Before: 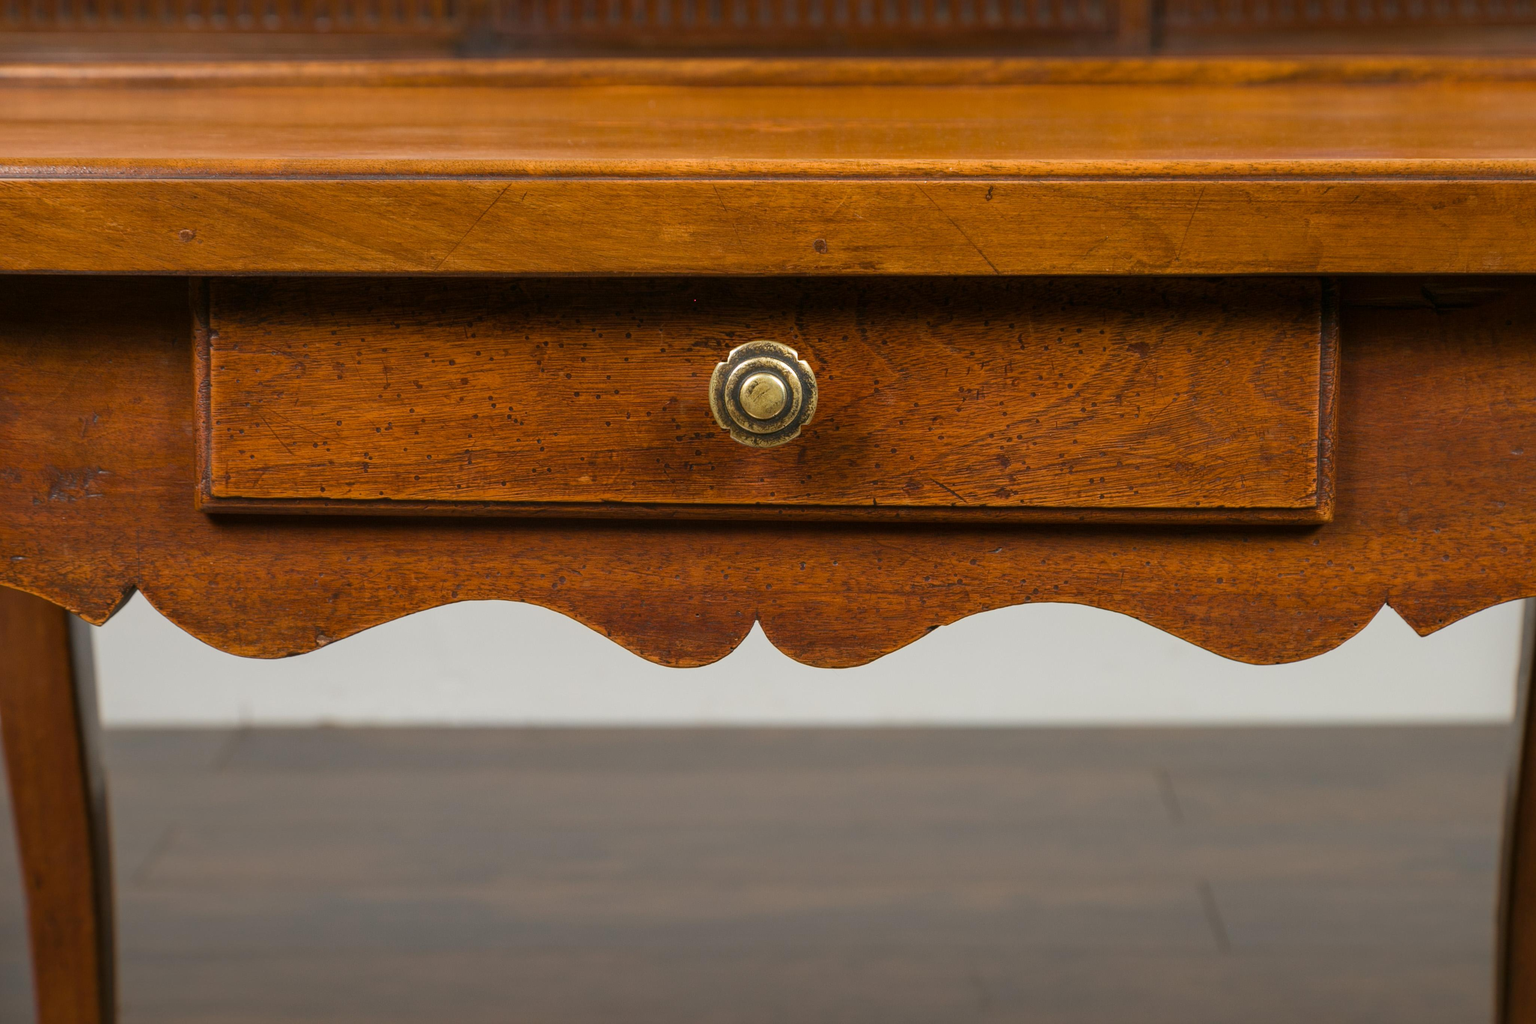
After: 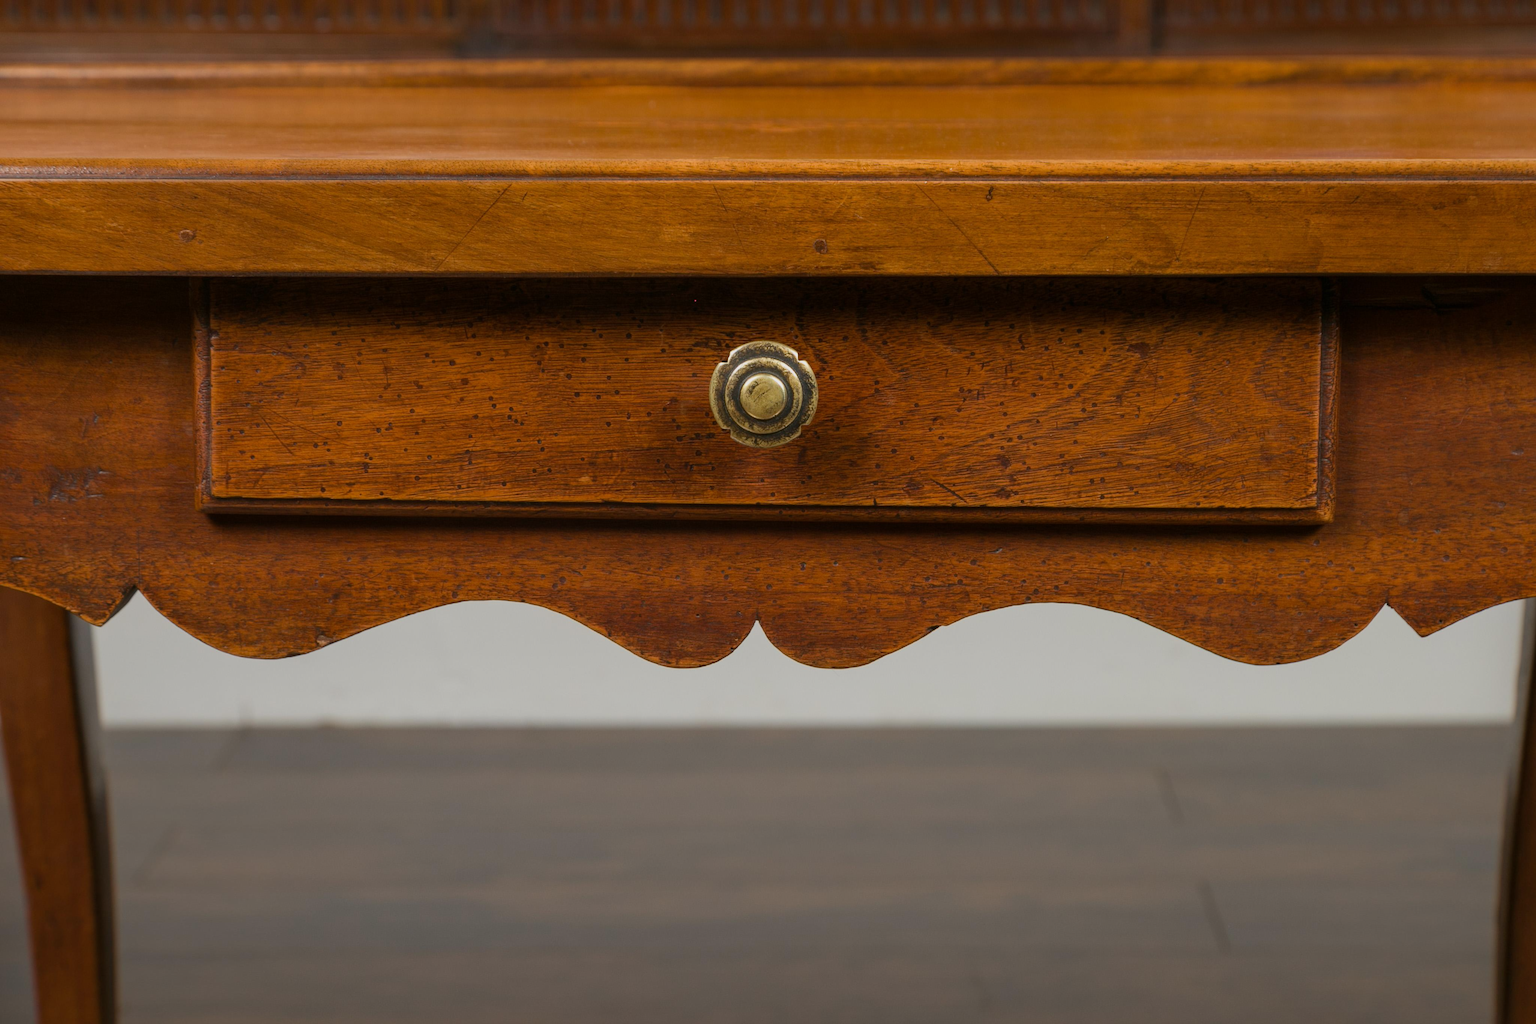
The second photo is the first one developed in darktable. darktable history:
exposure: exposure -0.324 EV, compensate highlight preservation false
